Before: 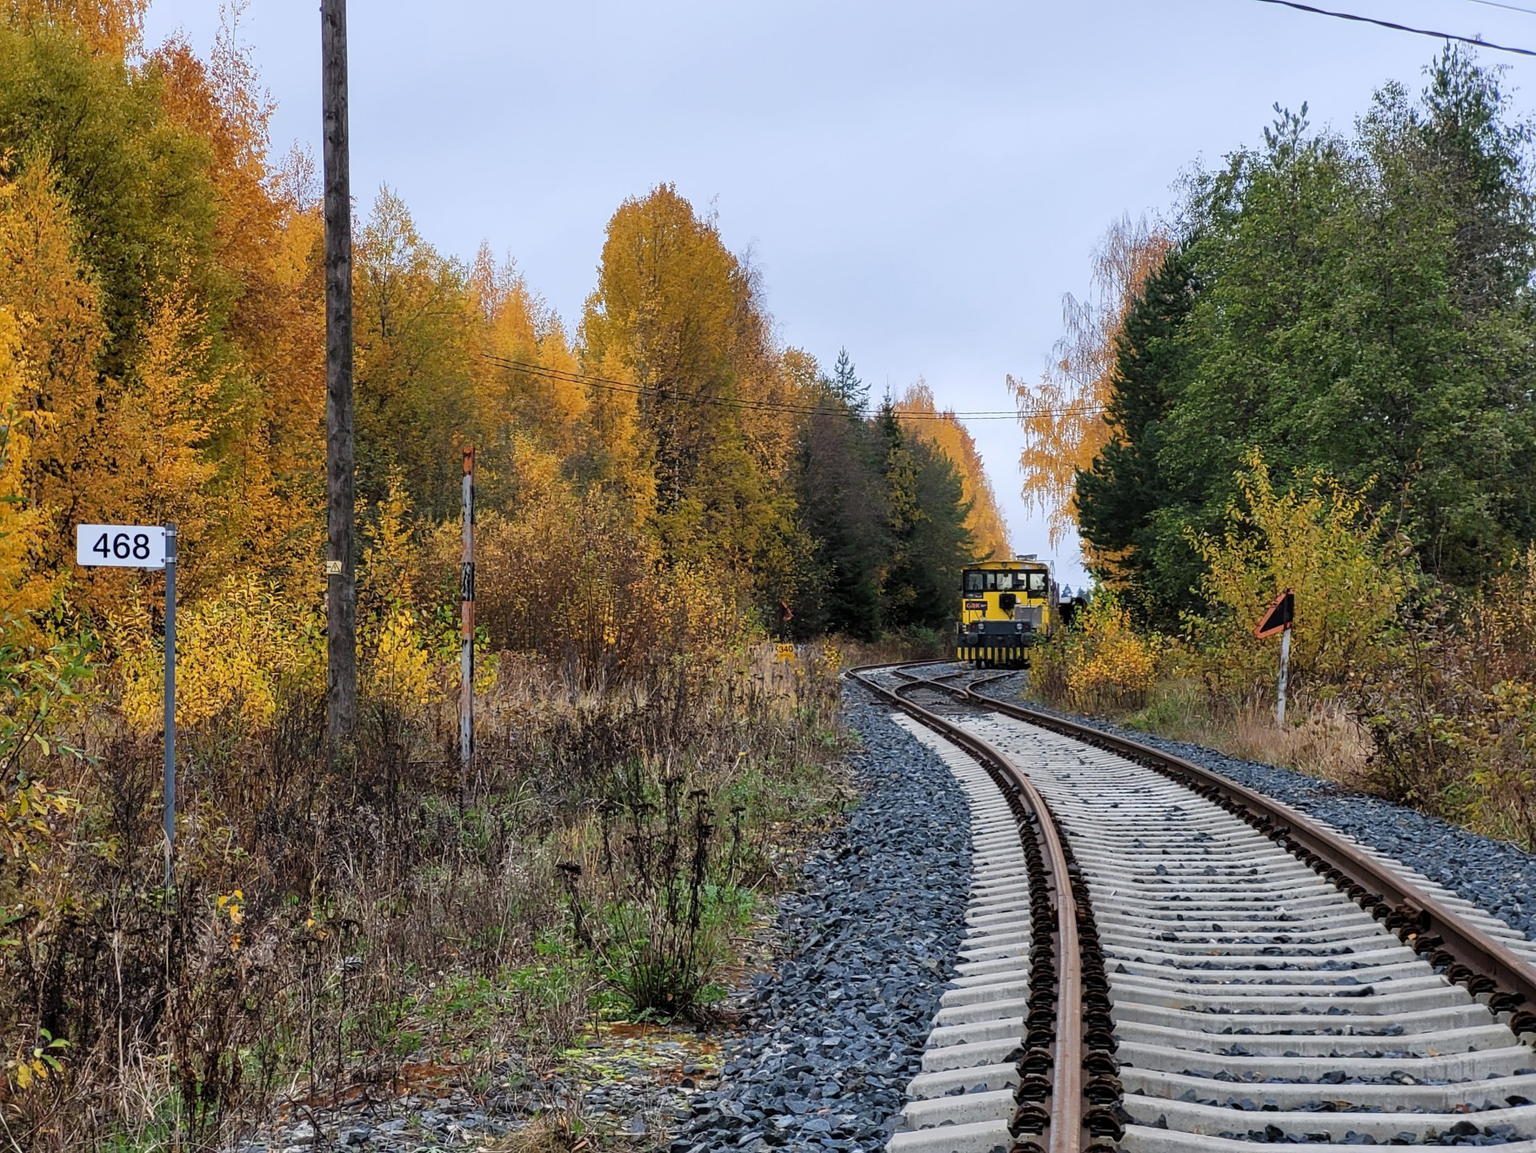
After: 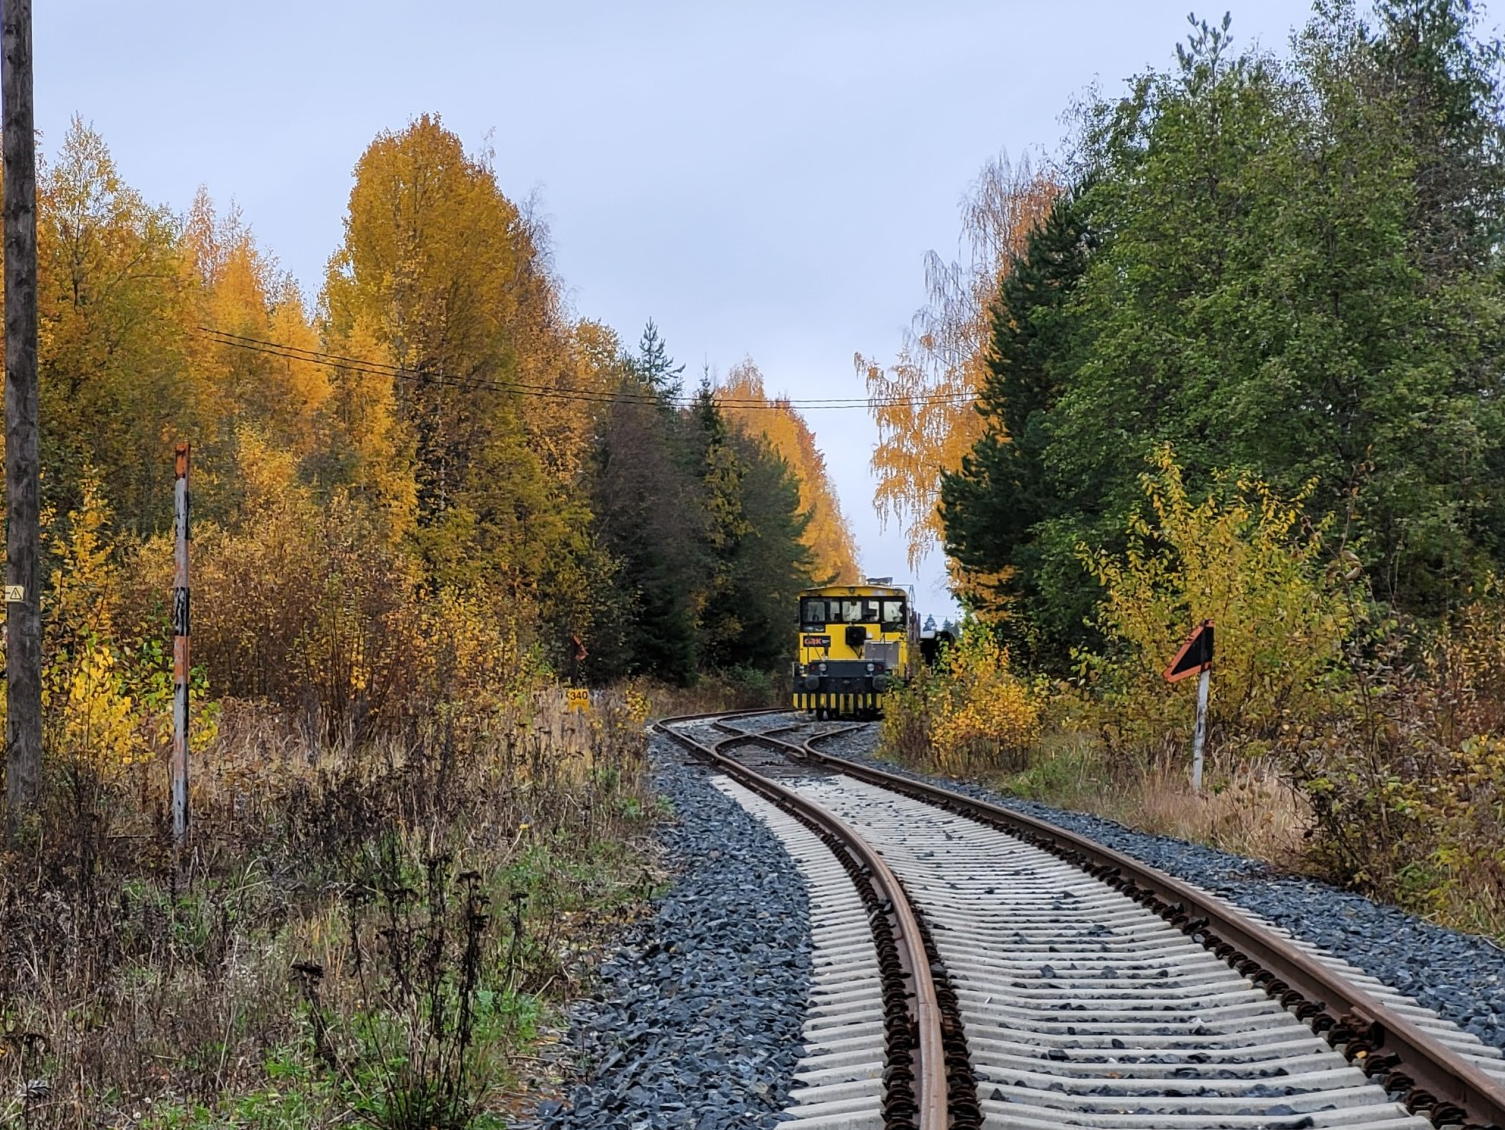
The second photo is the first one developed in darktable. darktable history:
crop and rotate: left 21.079%, top 8.01%, right 0.471%, bottom 13.458%
